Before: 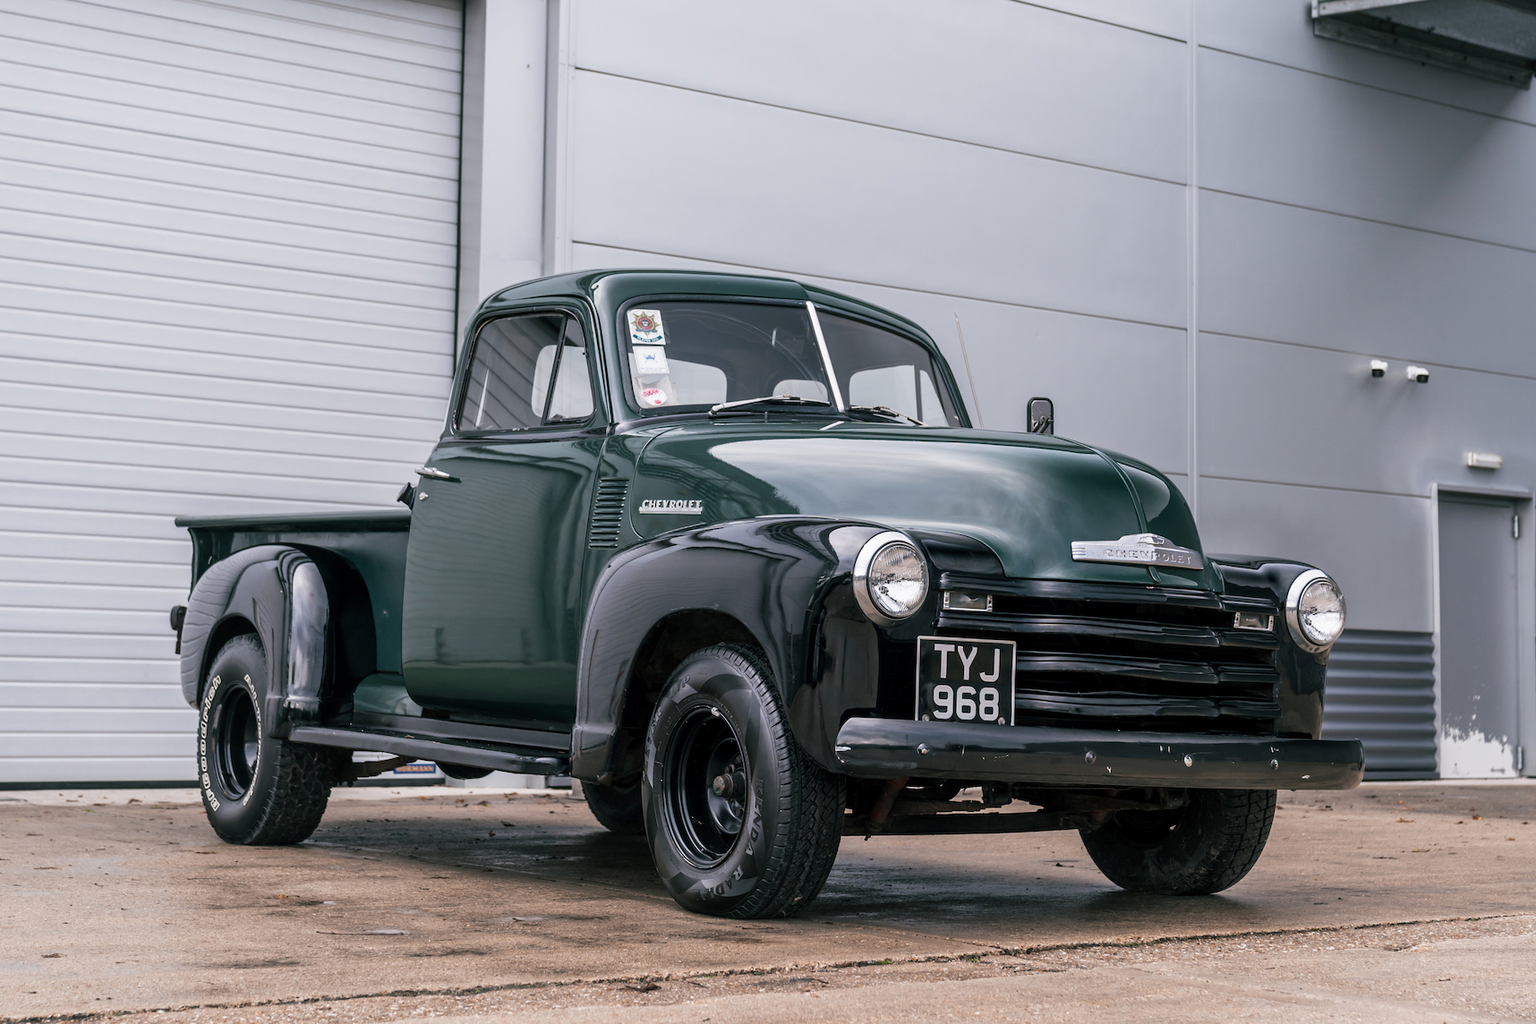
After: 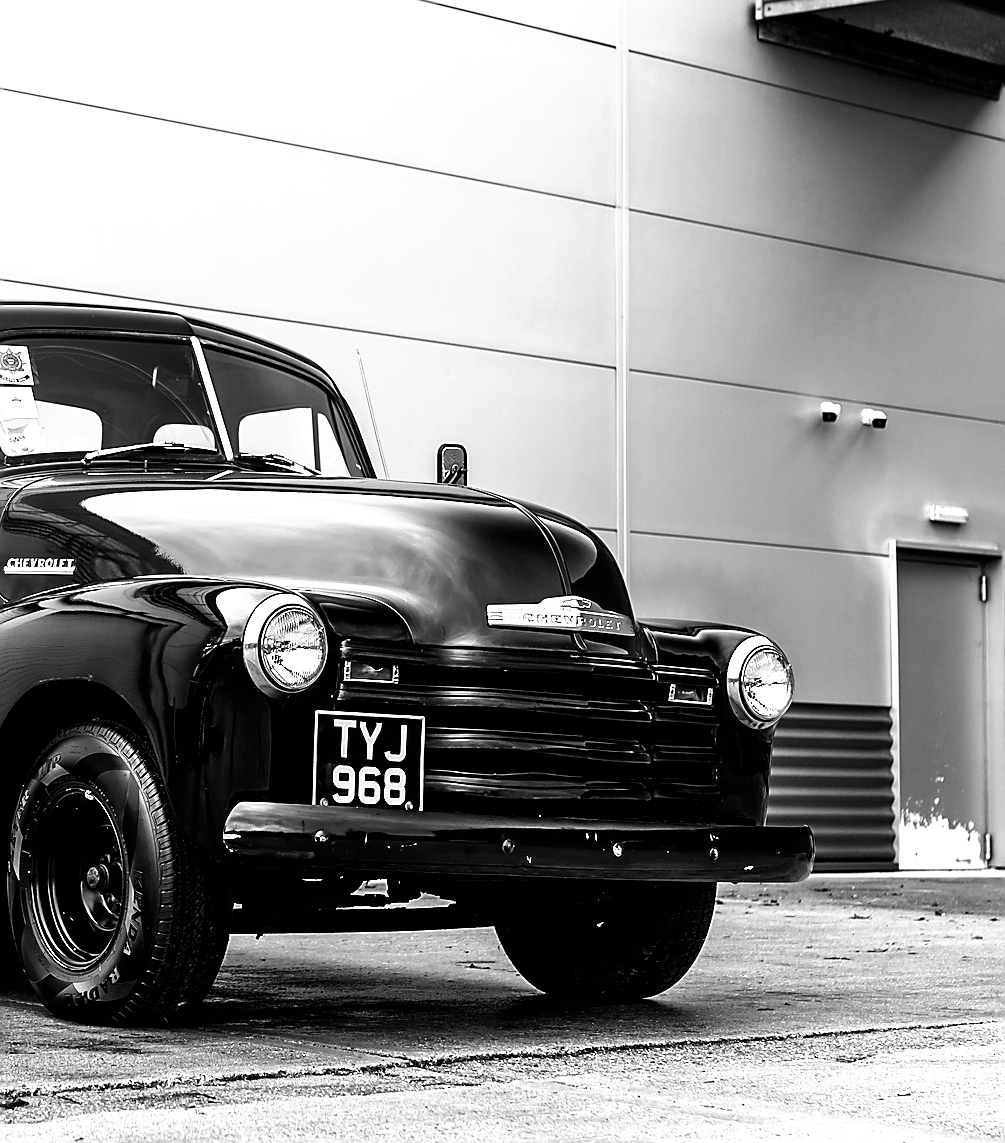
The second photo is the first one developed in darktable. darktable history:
crop: left 41.402%
monochrome: on, module defaults
color balance rgb: shadows lift › luminance -7.7%, shadows lift › chroma 2.13%, shadows lift › hue 165.27°, power › luminance -7.77%, power › chroma 1.1%, power › hue 215.88°, highlights gain › luminance 15.15%, highlights gain › chroma 7%, highlights gain › hue 125.57°, global offset › luminance -0.33%, global offset › chroma 0.11%, global offset › hue 165.27°, perceptual saturation grading › global saturation 24.42%, perceptual saturation grading › highlights -24.42%, perceptual saturation grading › mid-tones 24.42%, perceptual saturation grading › shadows 40%, perceptual brilliance grading › global brilliance -5%, perceptual brilliance grading › highlights 24.42%, perceptual brilliance grading › mid-tones 7%, perceptual brilliance grading › shadows -5%
sharpen: radius 1.4, amount 1.25, threshold 0.7
filmic rgb: black relative exposure -8.2 EV, white relative exposure 2.2 EV, threshold 3 EV, hardness 7.11, latitude 75%, contrast 1.325, highlights saturation mix -2%, shadows ↔ highlights balance 30%, preserve chrominance no, color science v5 (2021), contrast in shadows safe, contrast in highlights safe, enable highlight reconstruction true
